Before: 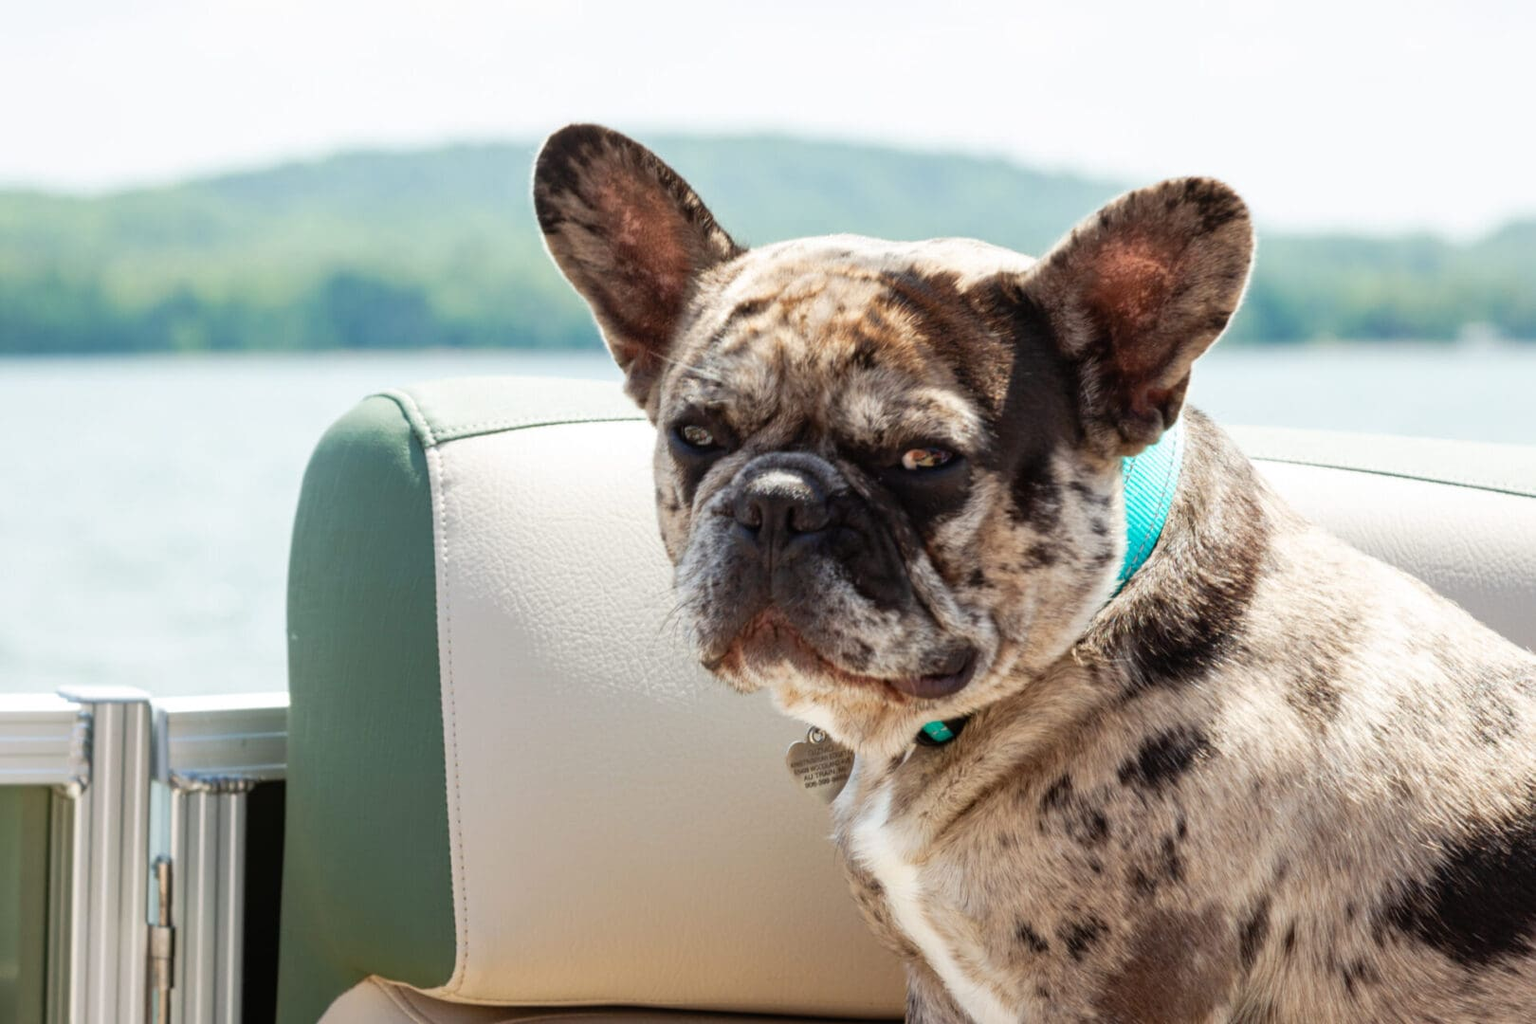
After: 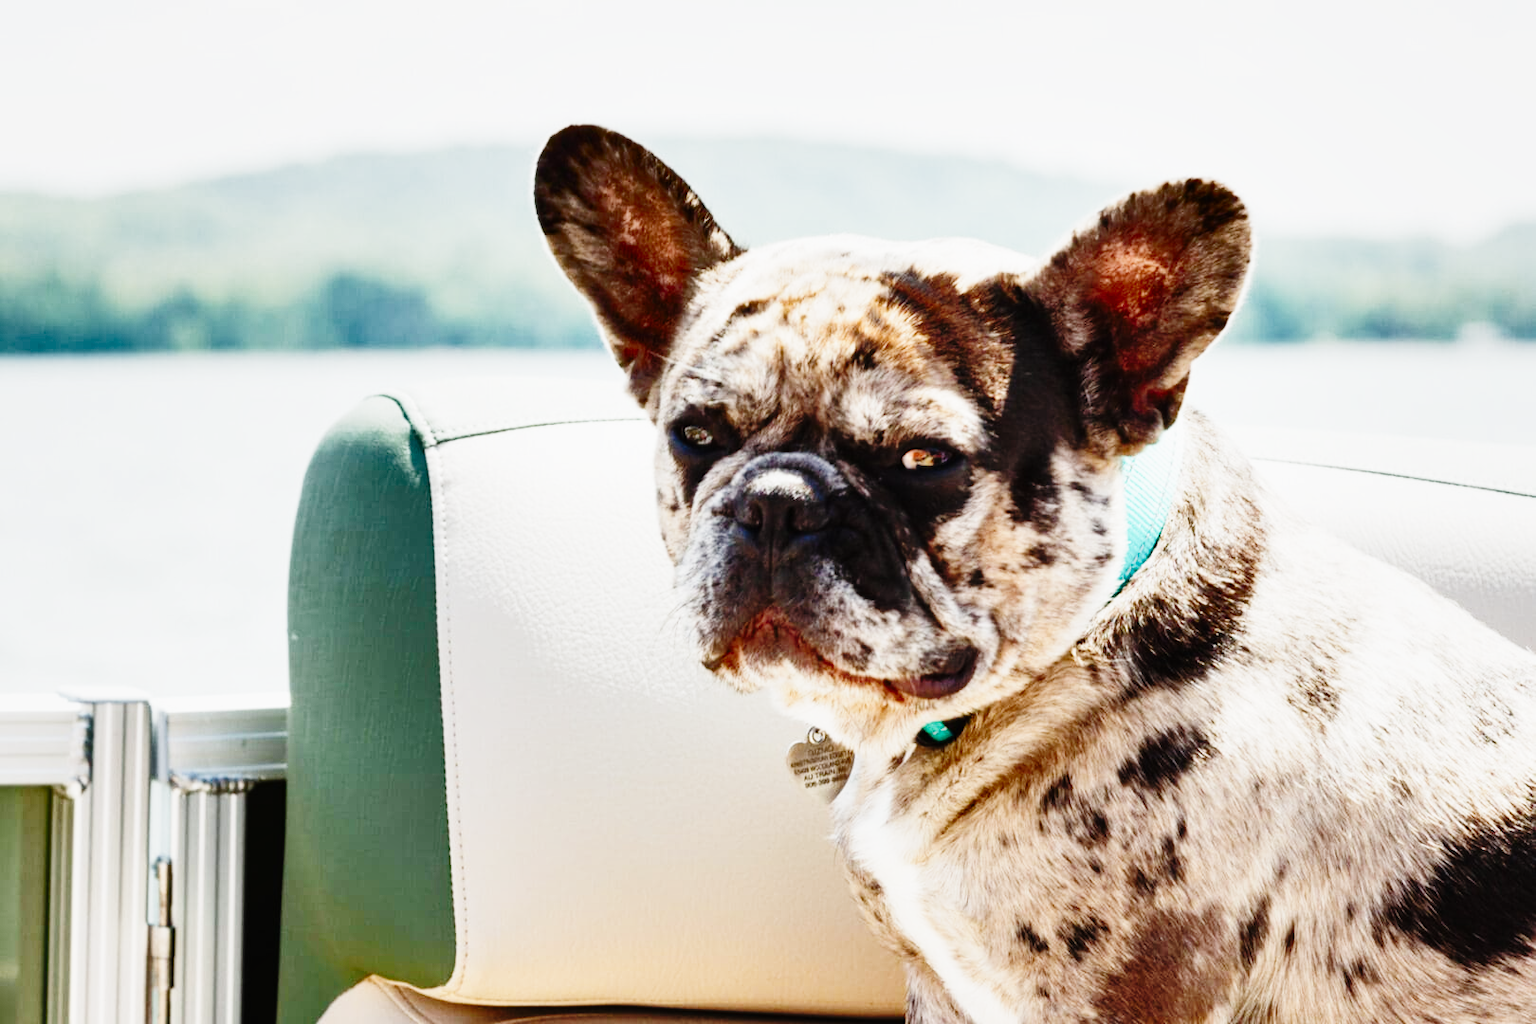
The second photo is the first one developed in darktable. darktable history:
tone curve: curves: ch0 [(0, 0.005) (0.103, 0.081) (0.196, 0.197) (0.391, 0.469) (0.491, 0.585) (0.638, 0.751) (0.822, 0.886) (0.997, 0.959)]; ch1 [(0, 0) (0.172, 0.123) (0.324, 0.253) (0.396, 0.388) (0.474, 0.479) (0.499, 0.498) (0.529, 0.528) (0.579, 0.614) (0.633, 0.677) (0.812, 0.856) (1, 1)]; ch2 [(0, 0) (0.411, 0.424) (0.459, 0.478) (0.5, 0.501) (0.517, 0.526) (0.553, 0.583) (0.609, 0.646) (0.708, 0.768) (0.839, 0.916) (1, 1)], preserve colors none
shadows and highlights: radius 168.56, shadows 26.83, white point adjustment 3.32, highlights -68.07, soften with gaussian
base curve: curves: ch0 [(0, 0) (0.028, 0.03) (0.121, 0.232) (0.46, 0.748) (0.859, 0.968) (1, 1)], preserve colors none
exposure: exposure -0.141 EV, compensate highlight preservation false
